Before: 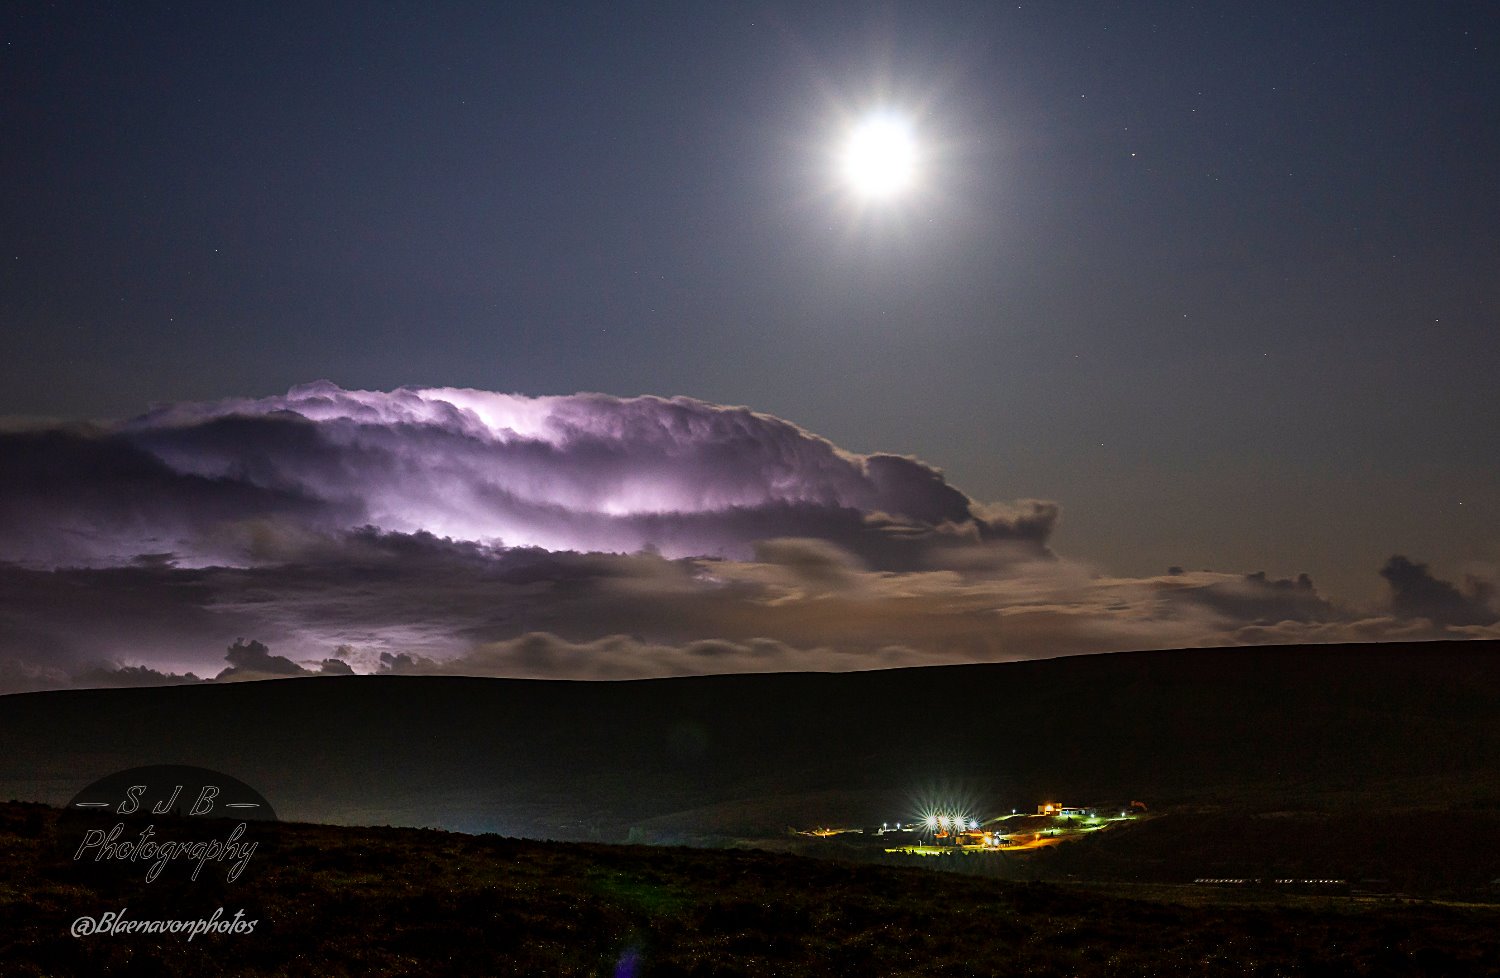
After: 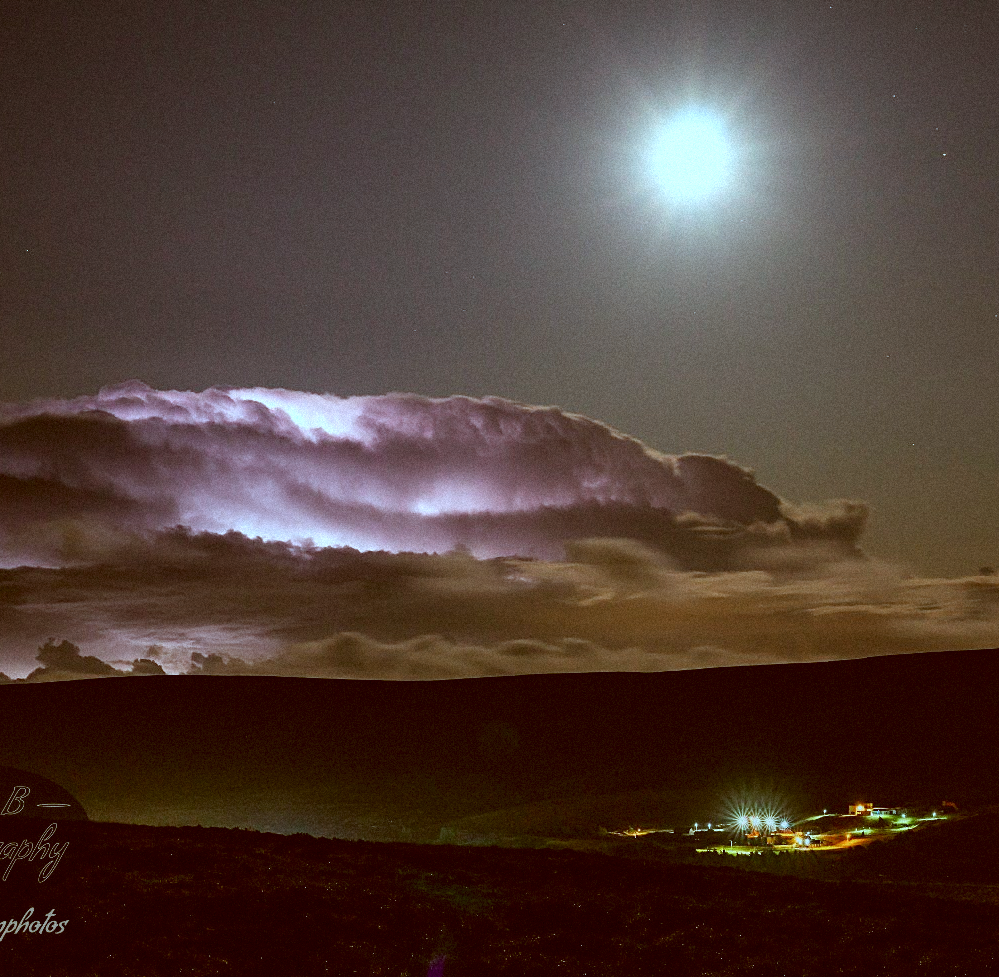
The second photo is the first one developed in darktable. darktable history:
grain: mid-tones bias 0%
crop and rotate: left 12.648%, right 20.685%
color correction: highlights a* -14.62, highlights b* -16.22, shadows a* 10.12, shadows b* 29.4
